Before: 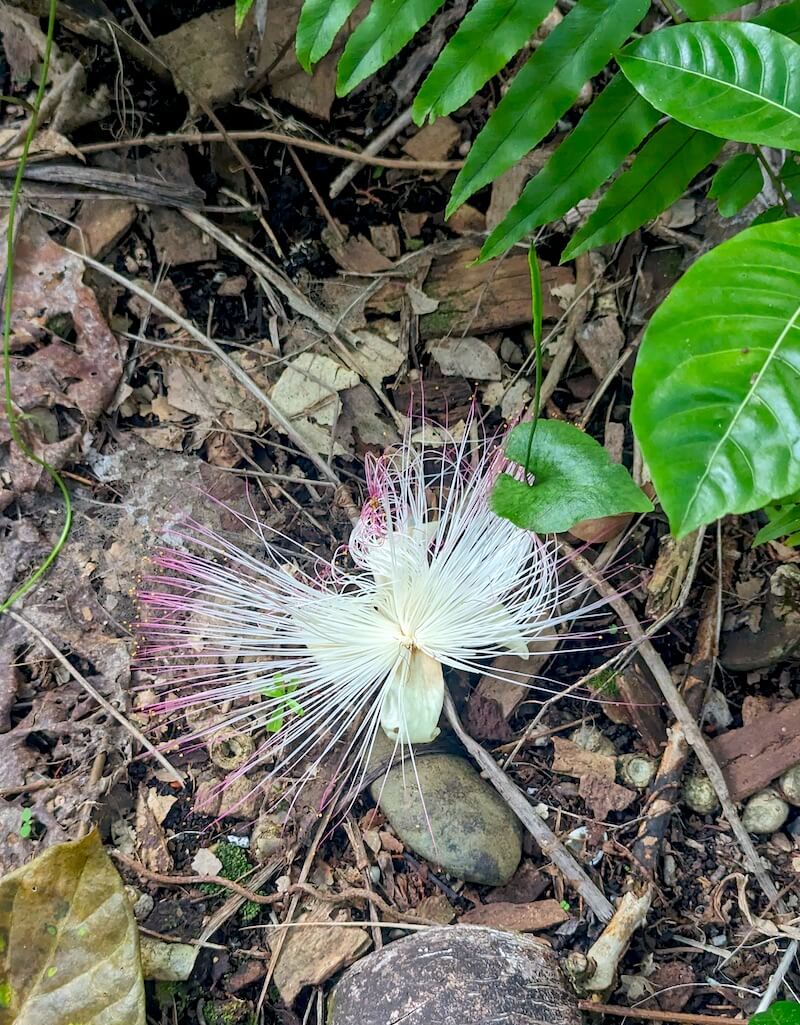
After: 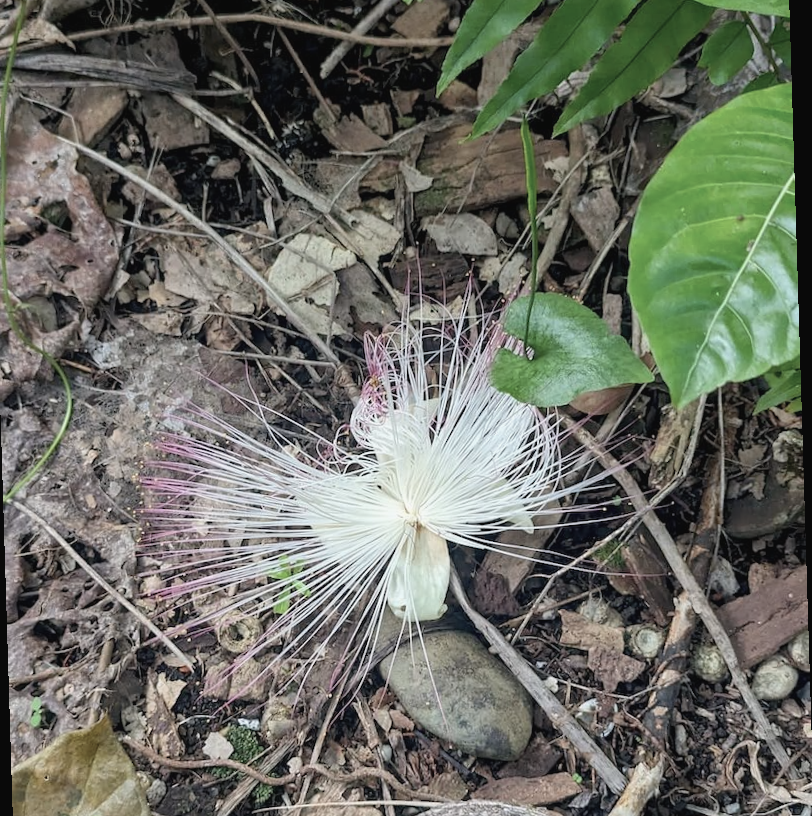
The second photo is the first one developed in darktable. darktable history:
rotate and perspective: rotation -1.75°, automatic cropping off
crop and rotate: left 1.814%, top 12.818%, right 0.25%, bottom 9.225%
contrast brightness saturation: contrast -0.05, saturation -0.41
